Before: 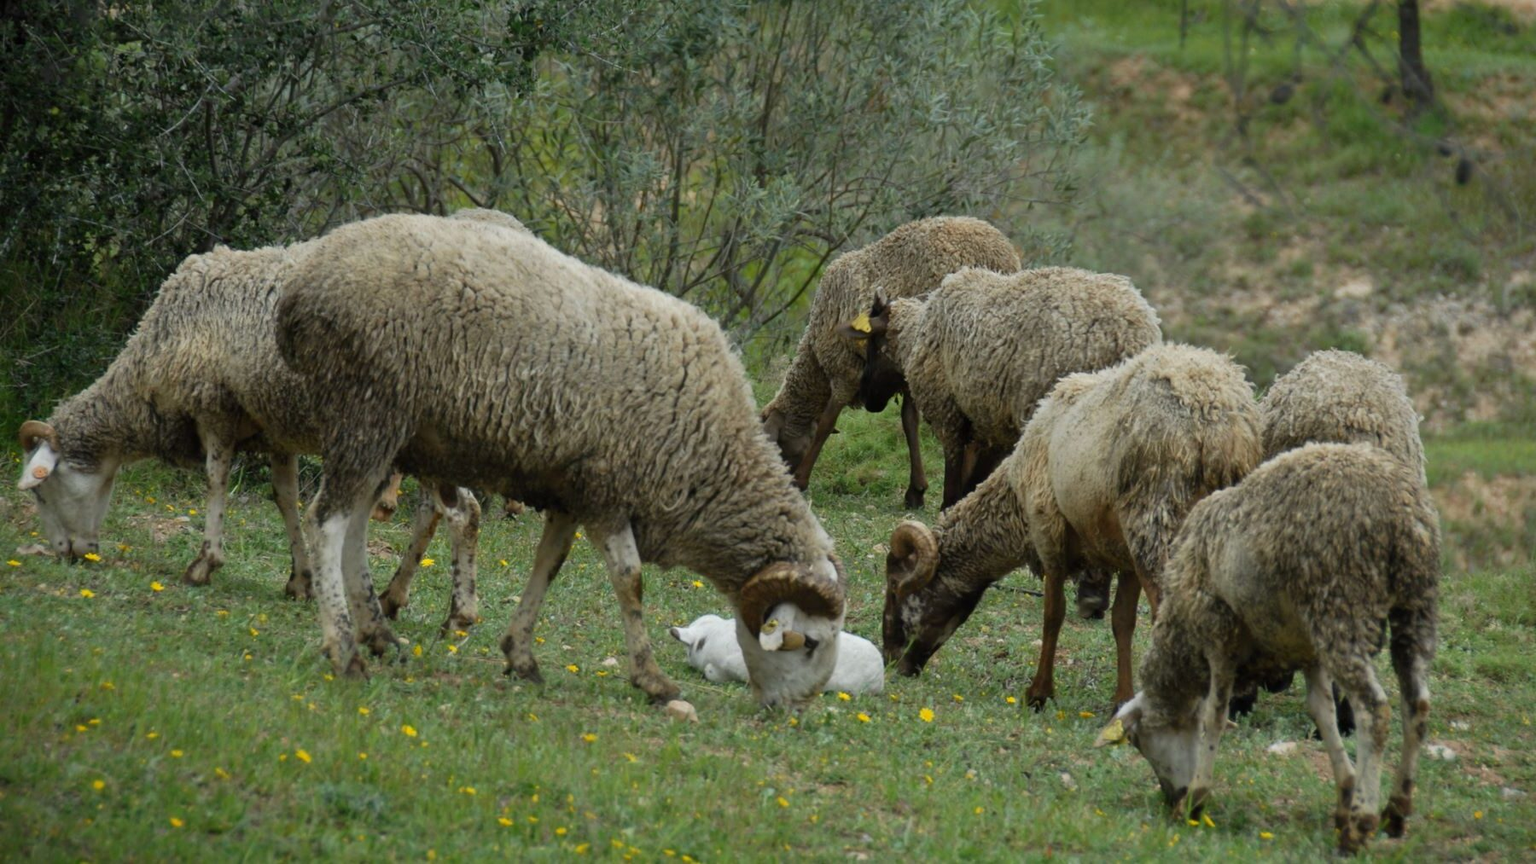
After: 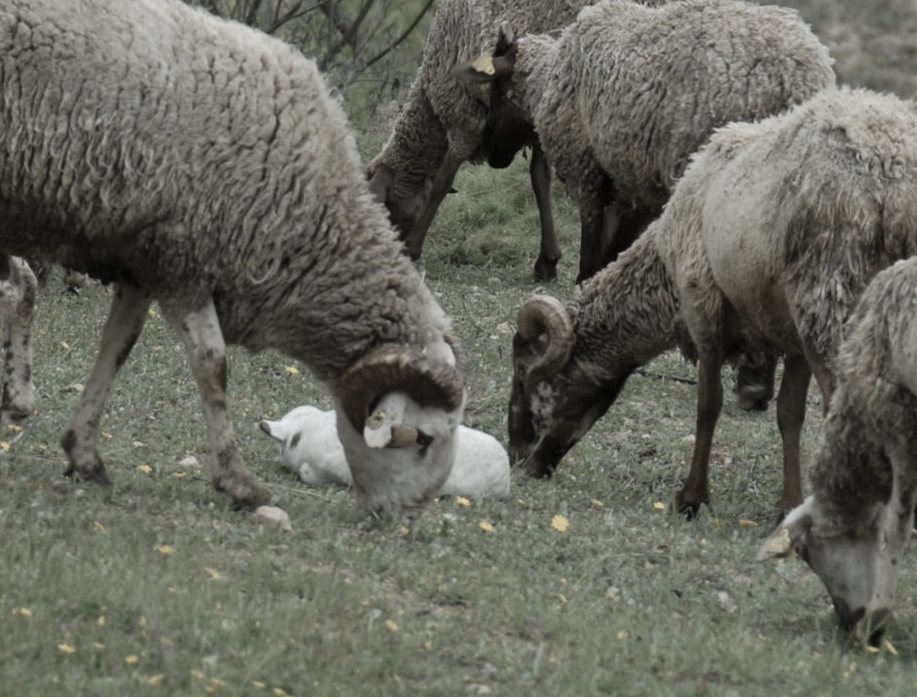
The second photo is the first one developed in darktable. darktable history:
crop and rotate: left 29.237%, top 31.152%, right 19.807%
color correction: saturation 0.3
